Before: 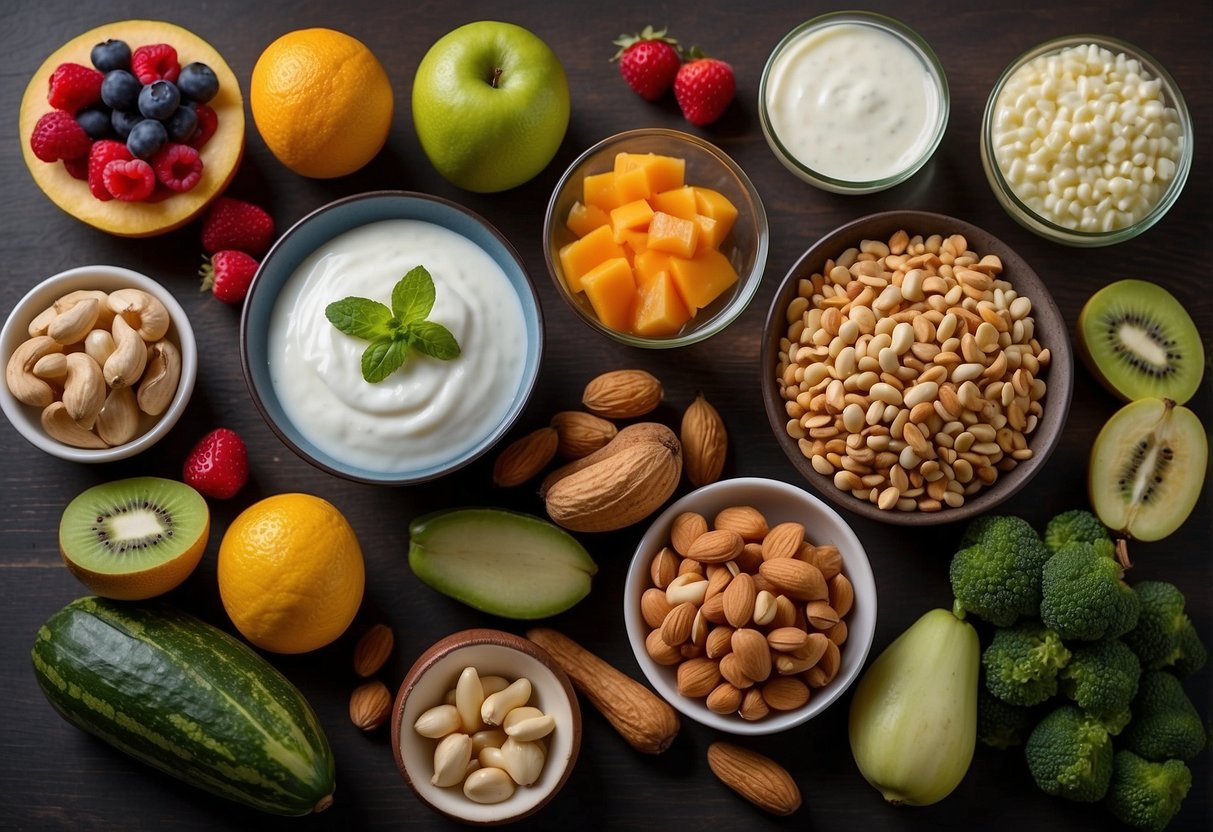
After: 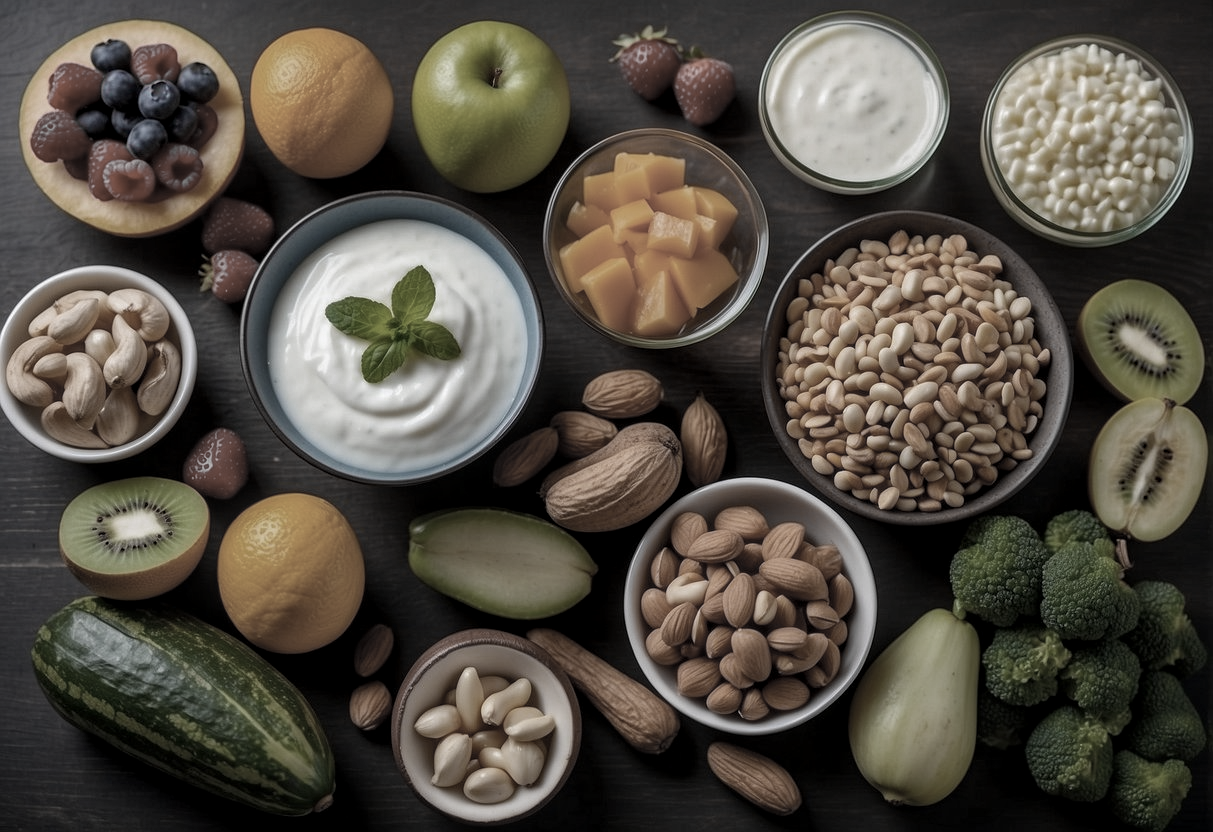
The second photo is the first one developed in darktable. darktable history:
local contrast: on, module defaults
color zones: curves: ch0 [(0, 0.487) (0.241, 0.395) (0.434, 0.373) (0.658, 0.412) (0.838, 0.487)]; ch1 [(0, 0) (0.053, 0.053) (0.211, 0.202) (0.579, 0.259) (0.781, 0.241)]
